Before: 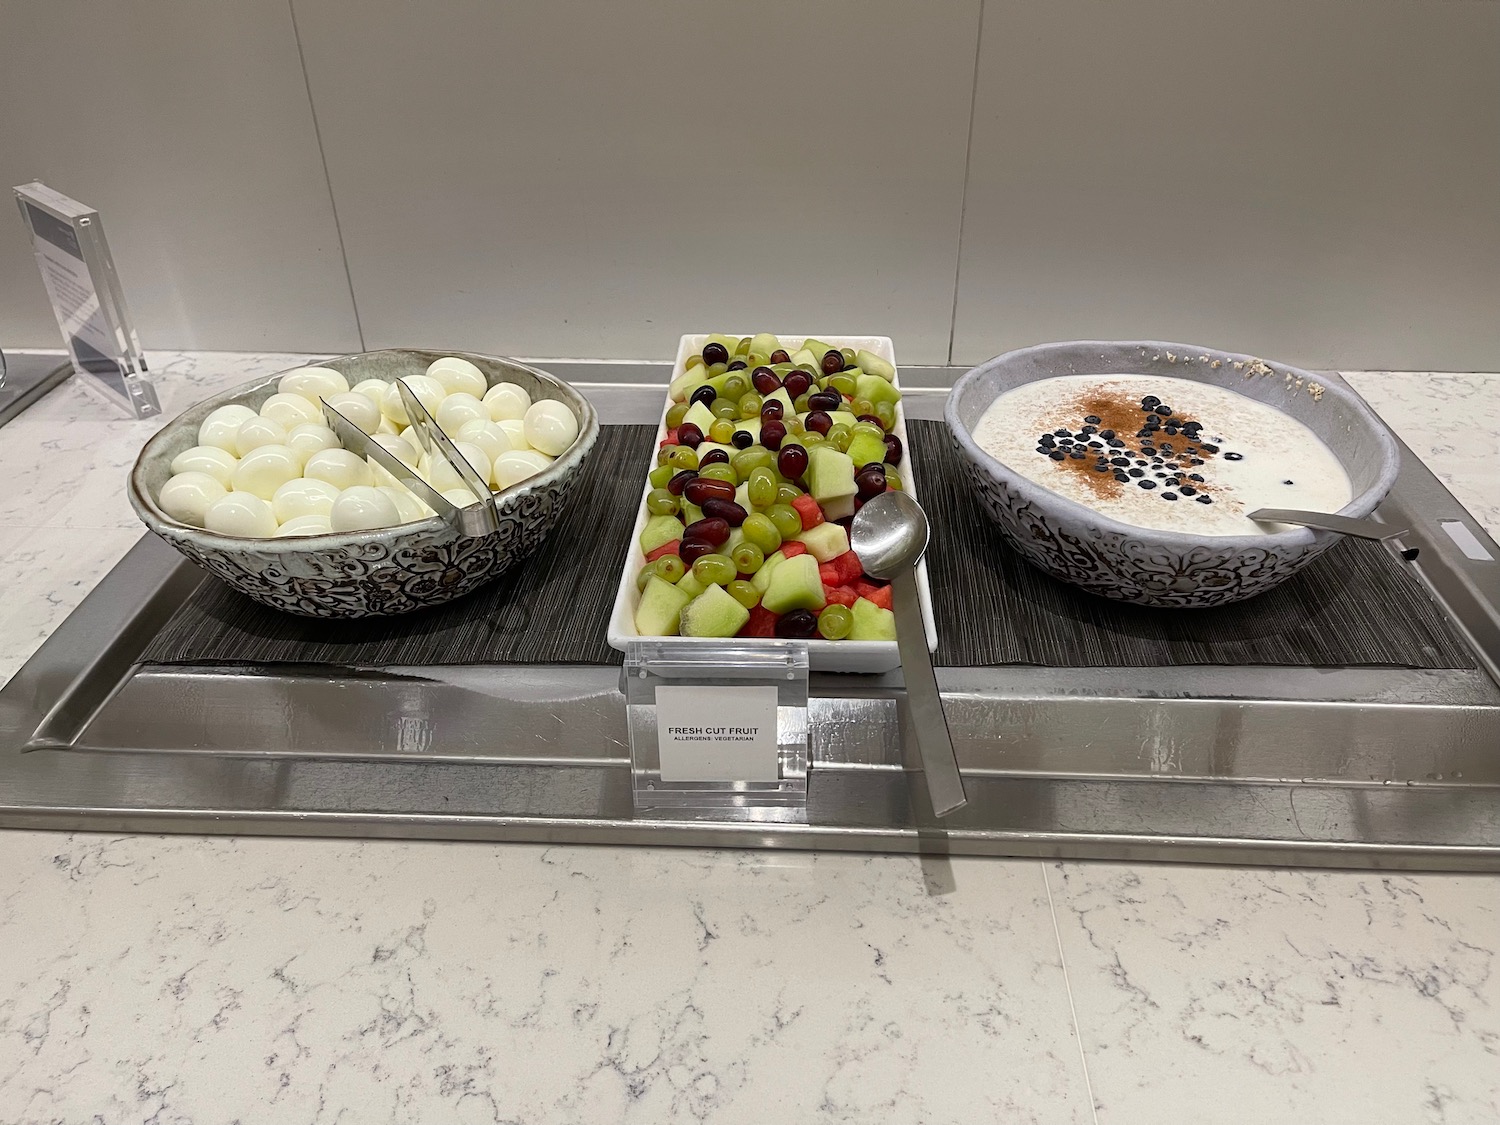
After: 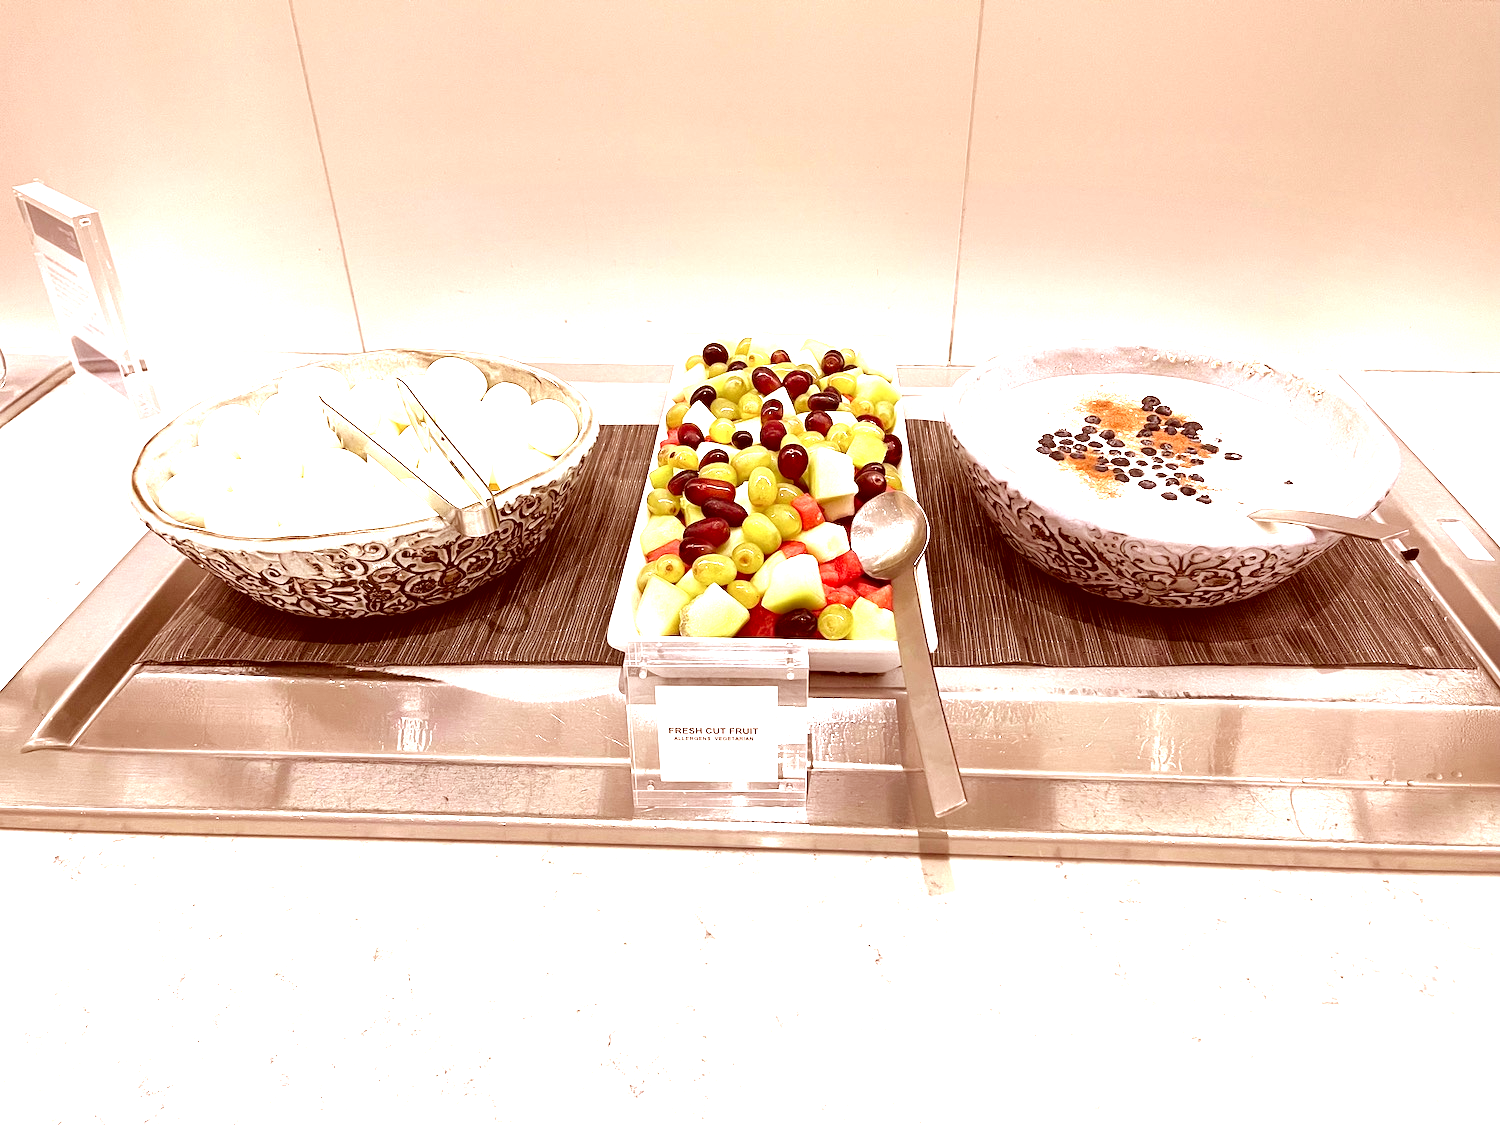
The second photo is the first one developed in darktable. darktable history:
color correction: highlights a* 9.54, highlights b* 8.96, shadows a* 39.46, shadows b* 39.83, saturation 0.81
exposure: exposure 2.019 EV, compensate highlight preservation false
